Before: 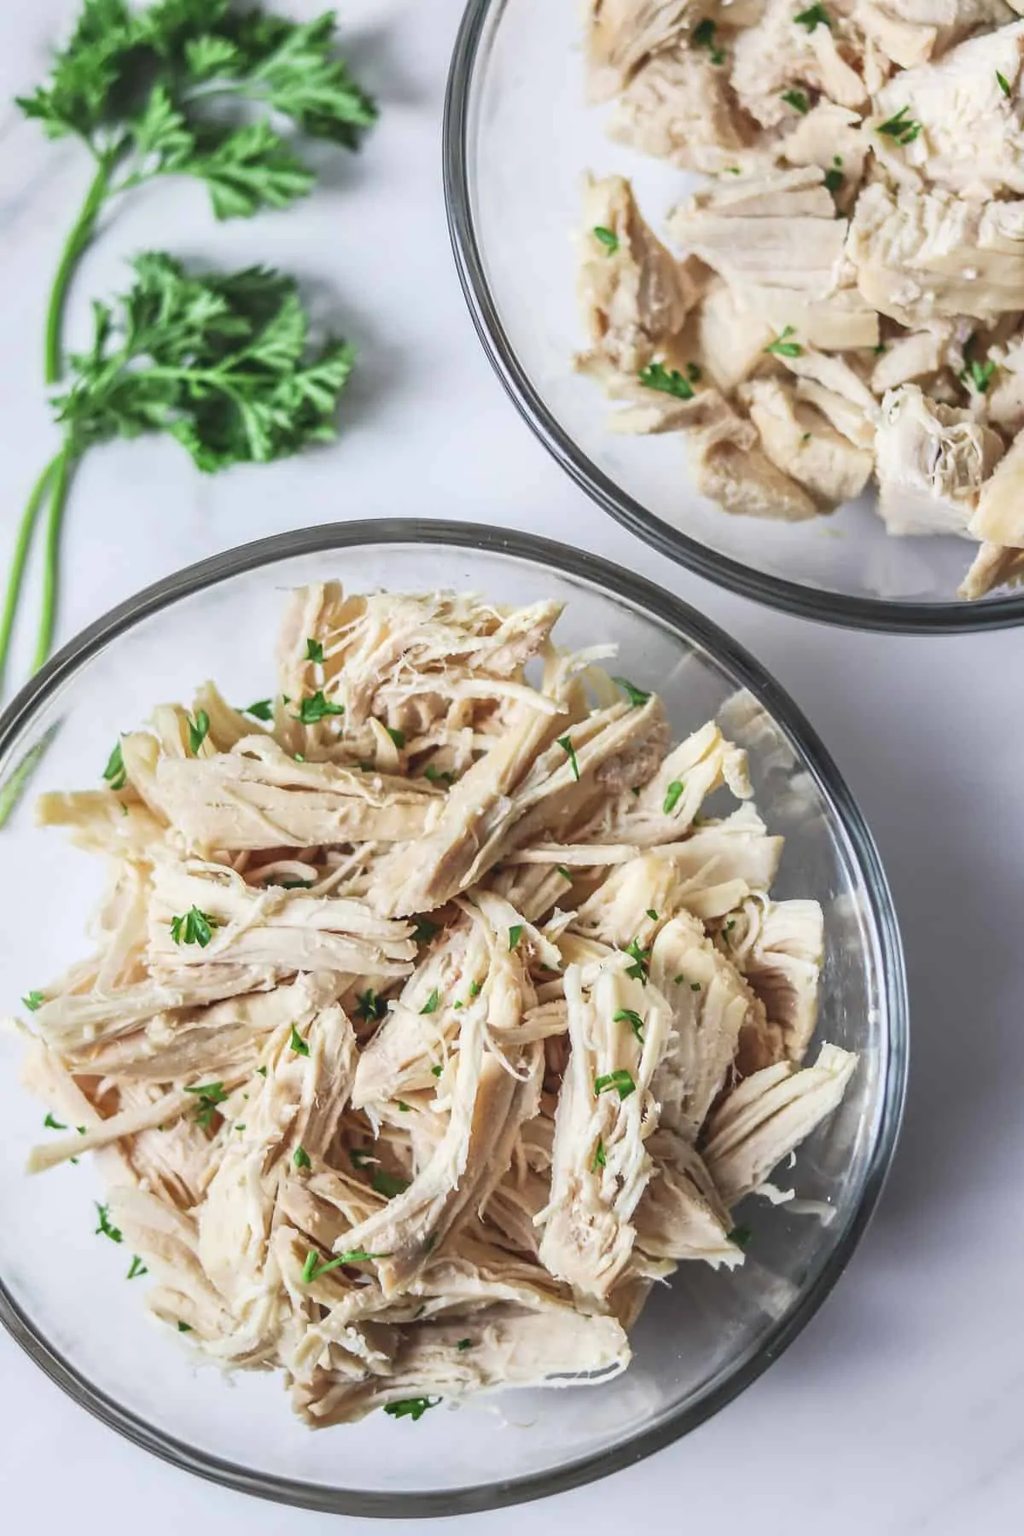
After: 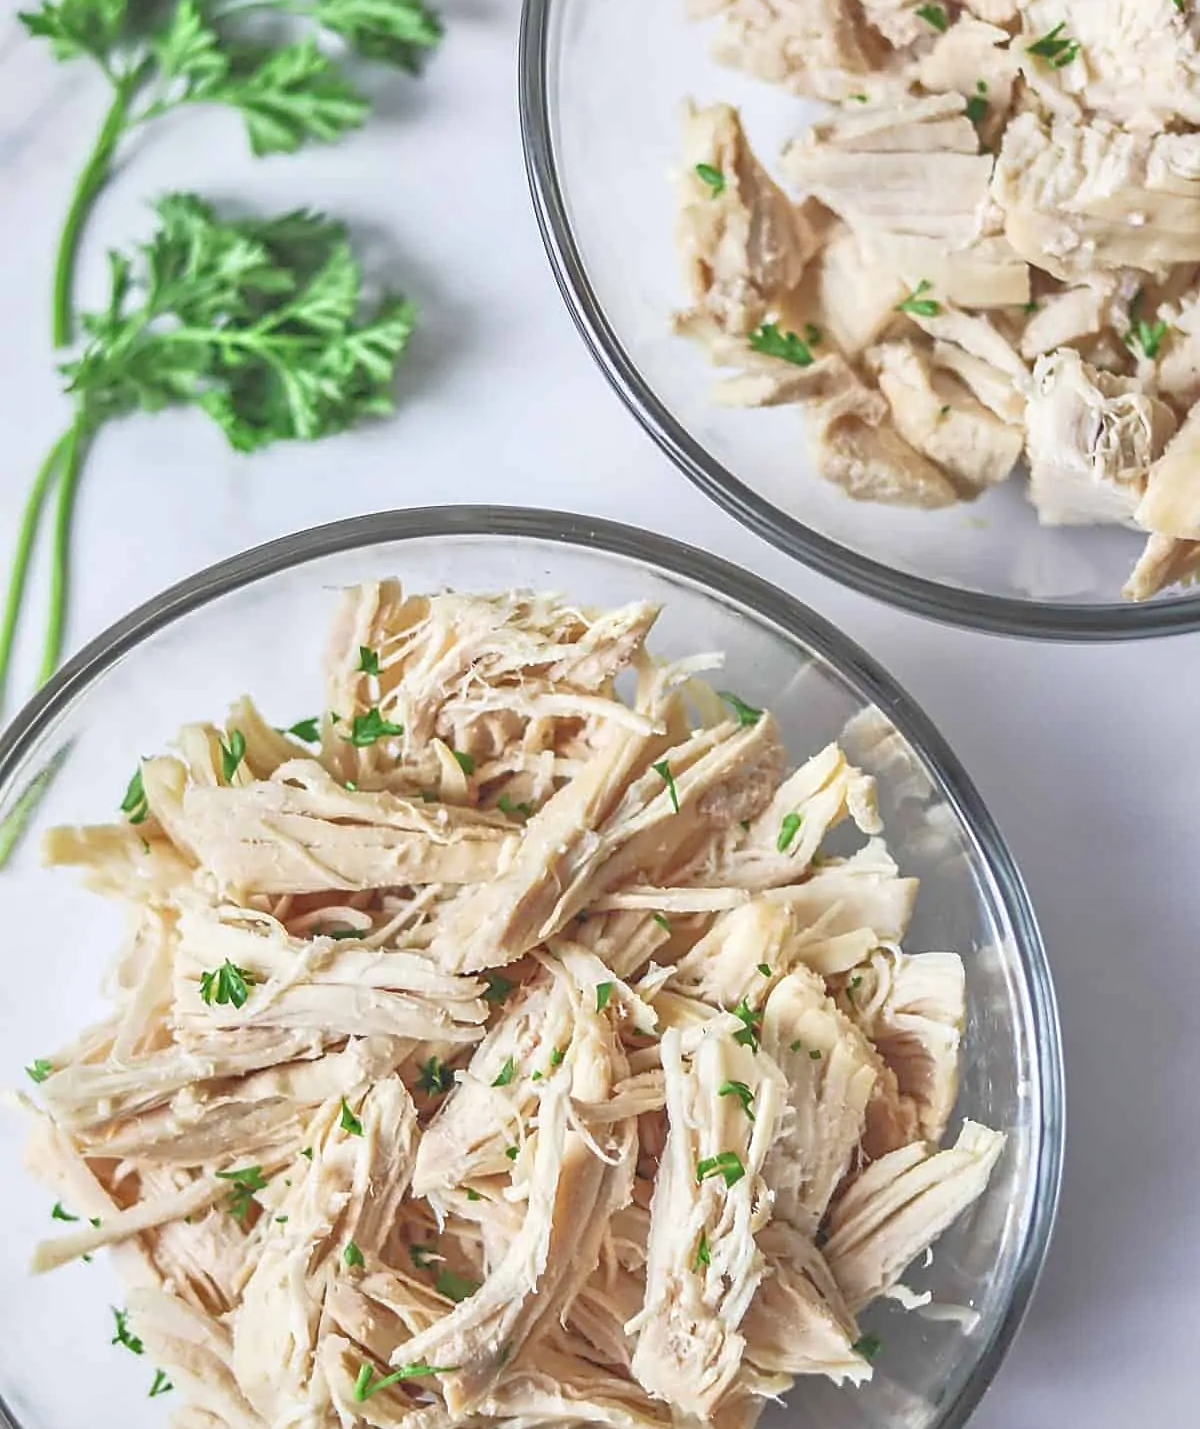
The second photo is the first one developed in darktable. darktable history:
sharpen: on, module defaults
crop and rotate: top 5.667%, bottom 14.937%
tone equalizer: -7 EV 0.15 EV, -6 EV 0.6 EV, -5 EV 1.15 EV, -4 EV 1.33 EV, -3 EV 1.15 EV, -2 EV 0.6 EV, -1 EV 0.15 EV, mask exposure compensation -0.5 EV
